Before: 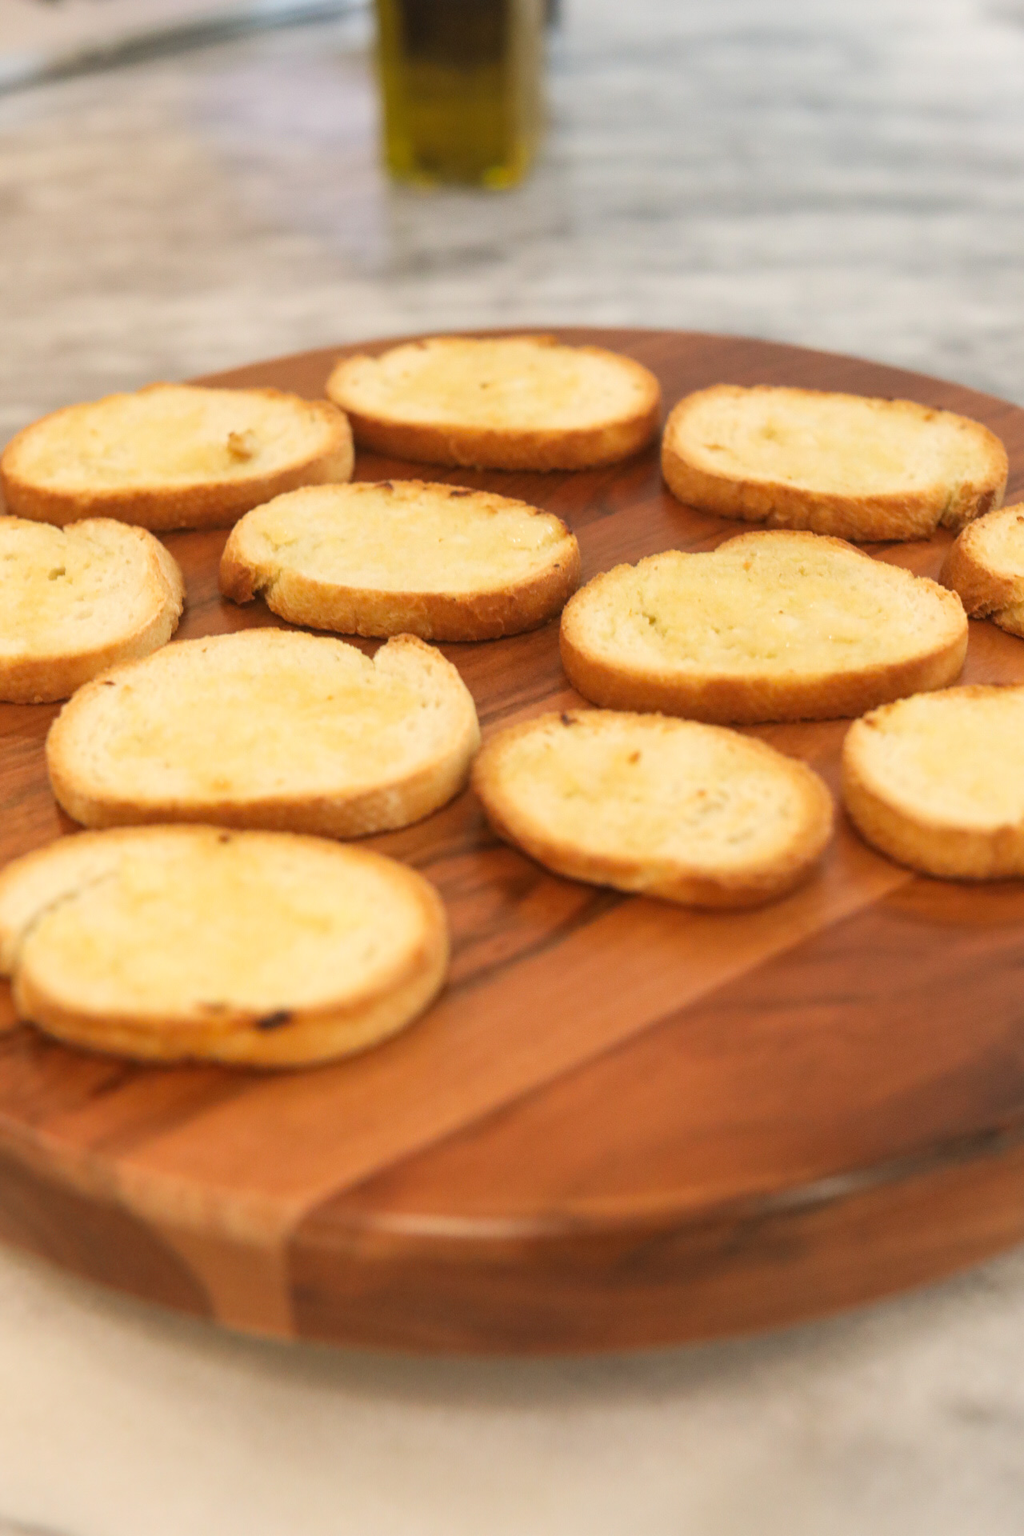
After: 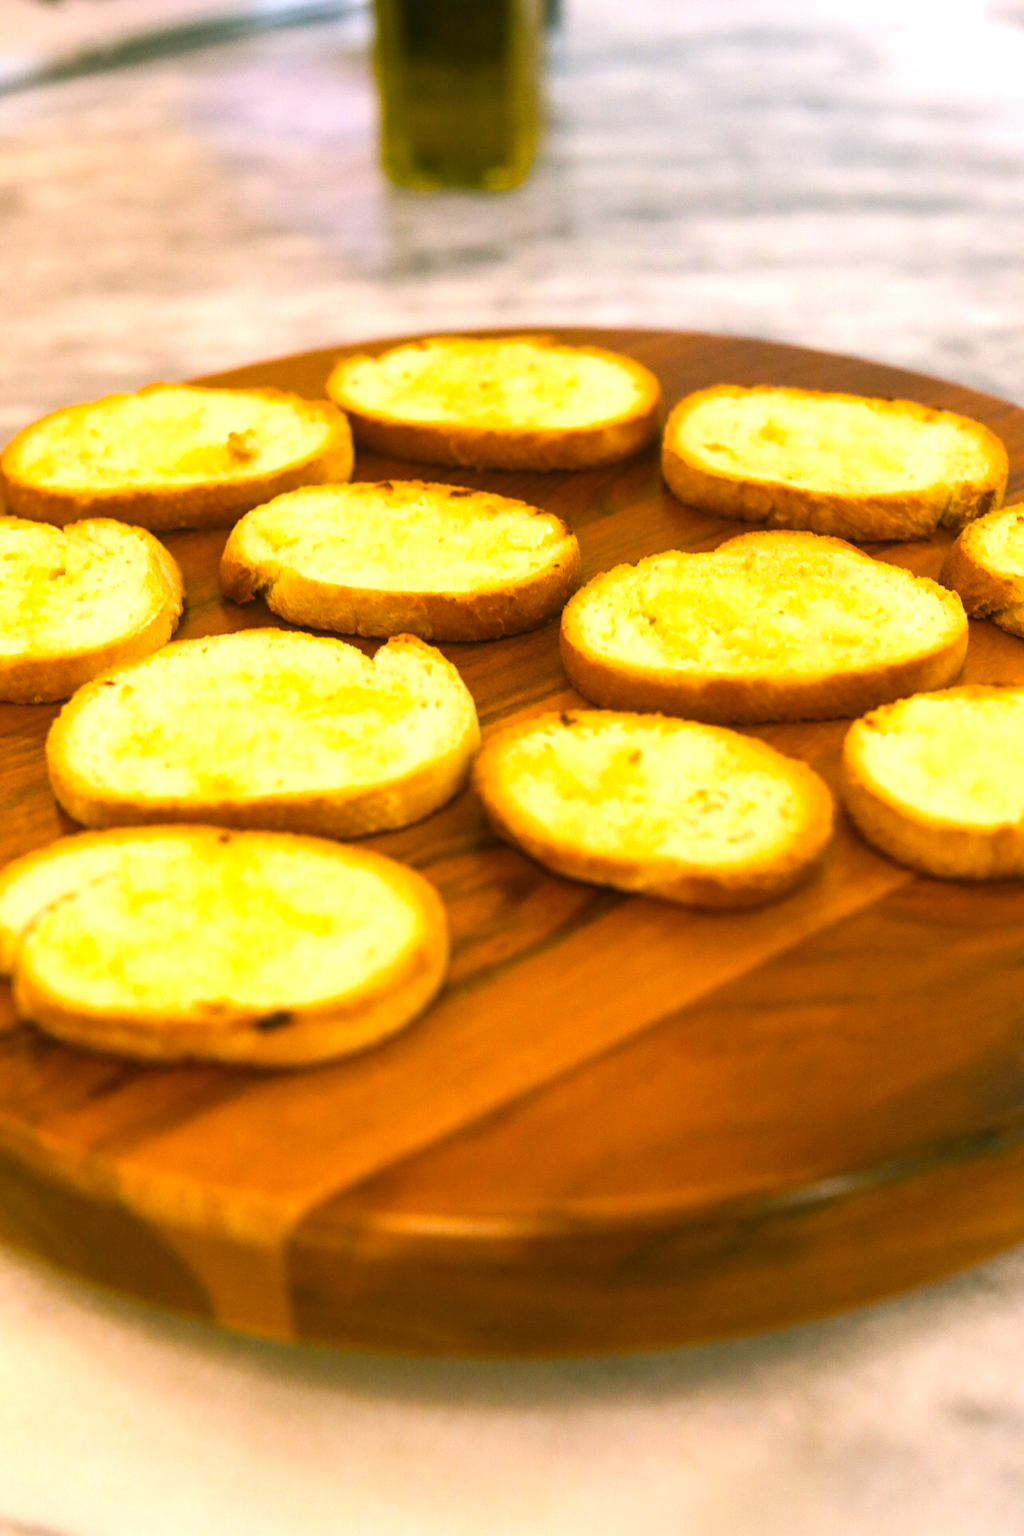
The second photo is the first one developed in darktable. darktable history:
exposure: exposure -0.053 EV, compensate highlight preservation false
color balance rgb: shadows lift › chroma 11.536%, shadows lift › hue 132.27°, highlights gain › chroma 1.457%, highlights gain › hue 311.92°, linear chroma grading › global chroma 25.4%, perceptual saturation grading › global saturation 25.529%, perceptual brilliance grading › global brilliance 19.584%, perceptual brilliance grading › shadows -40.299%, global vibrance 0.71%
